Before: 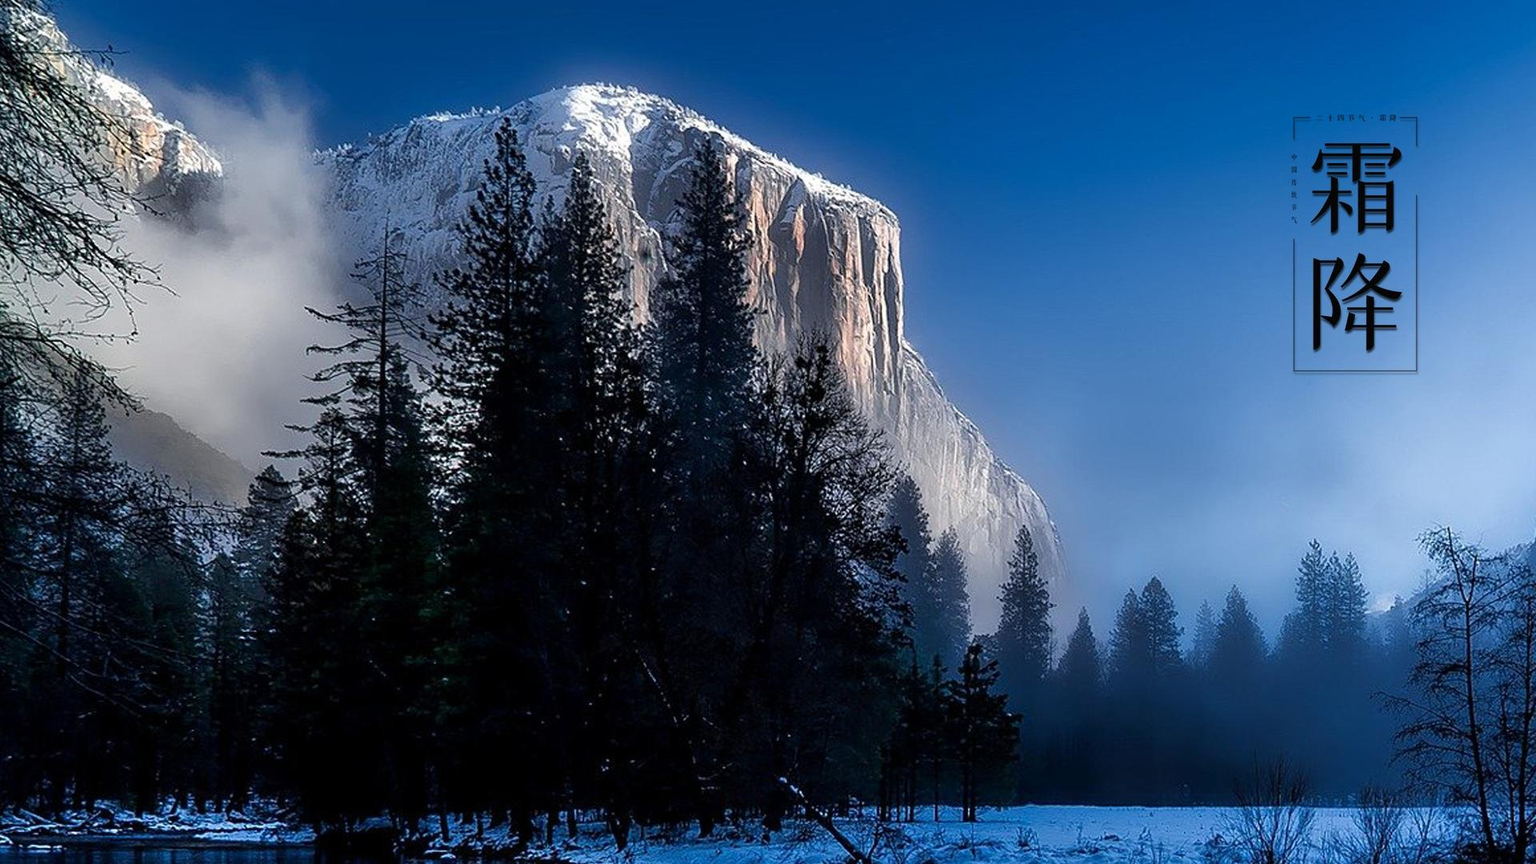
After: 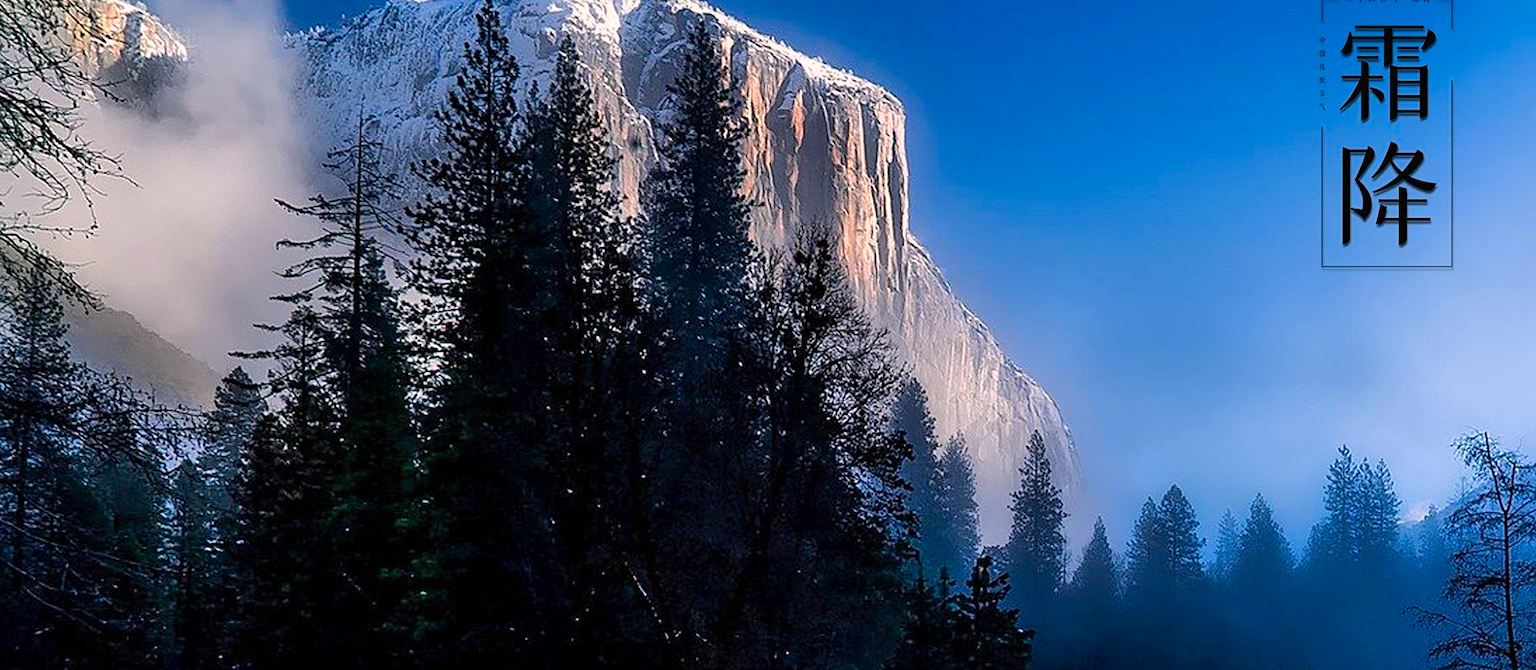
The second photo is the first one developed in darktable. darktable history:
shadows and highlights: shadows 32.37, highlights -32.24, soften with gaussian
tone equalizer: mask exposure compensation -0.489 EV
color calibration: x 0.336, y 0.347, temperature 5381.86 K
contrast brightness saturation: contrast 0.051
crop and rotate: left 3.012%, top 13.875%, right 2.527%, bottom 12.734%
color balance rgb: highlights gain › chroma 1.494%, highlights gain › hue 310.67°, perceptual saturation grading › global saturation 30.059%, perceptual brilliance grading › mid-tones 10.002%, perceptual brilliance grading › shadows 14.687%, global vibrance 20%
sharpen: amount 0.205
